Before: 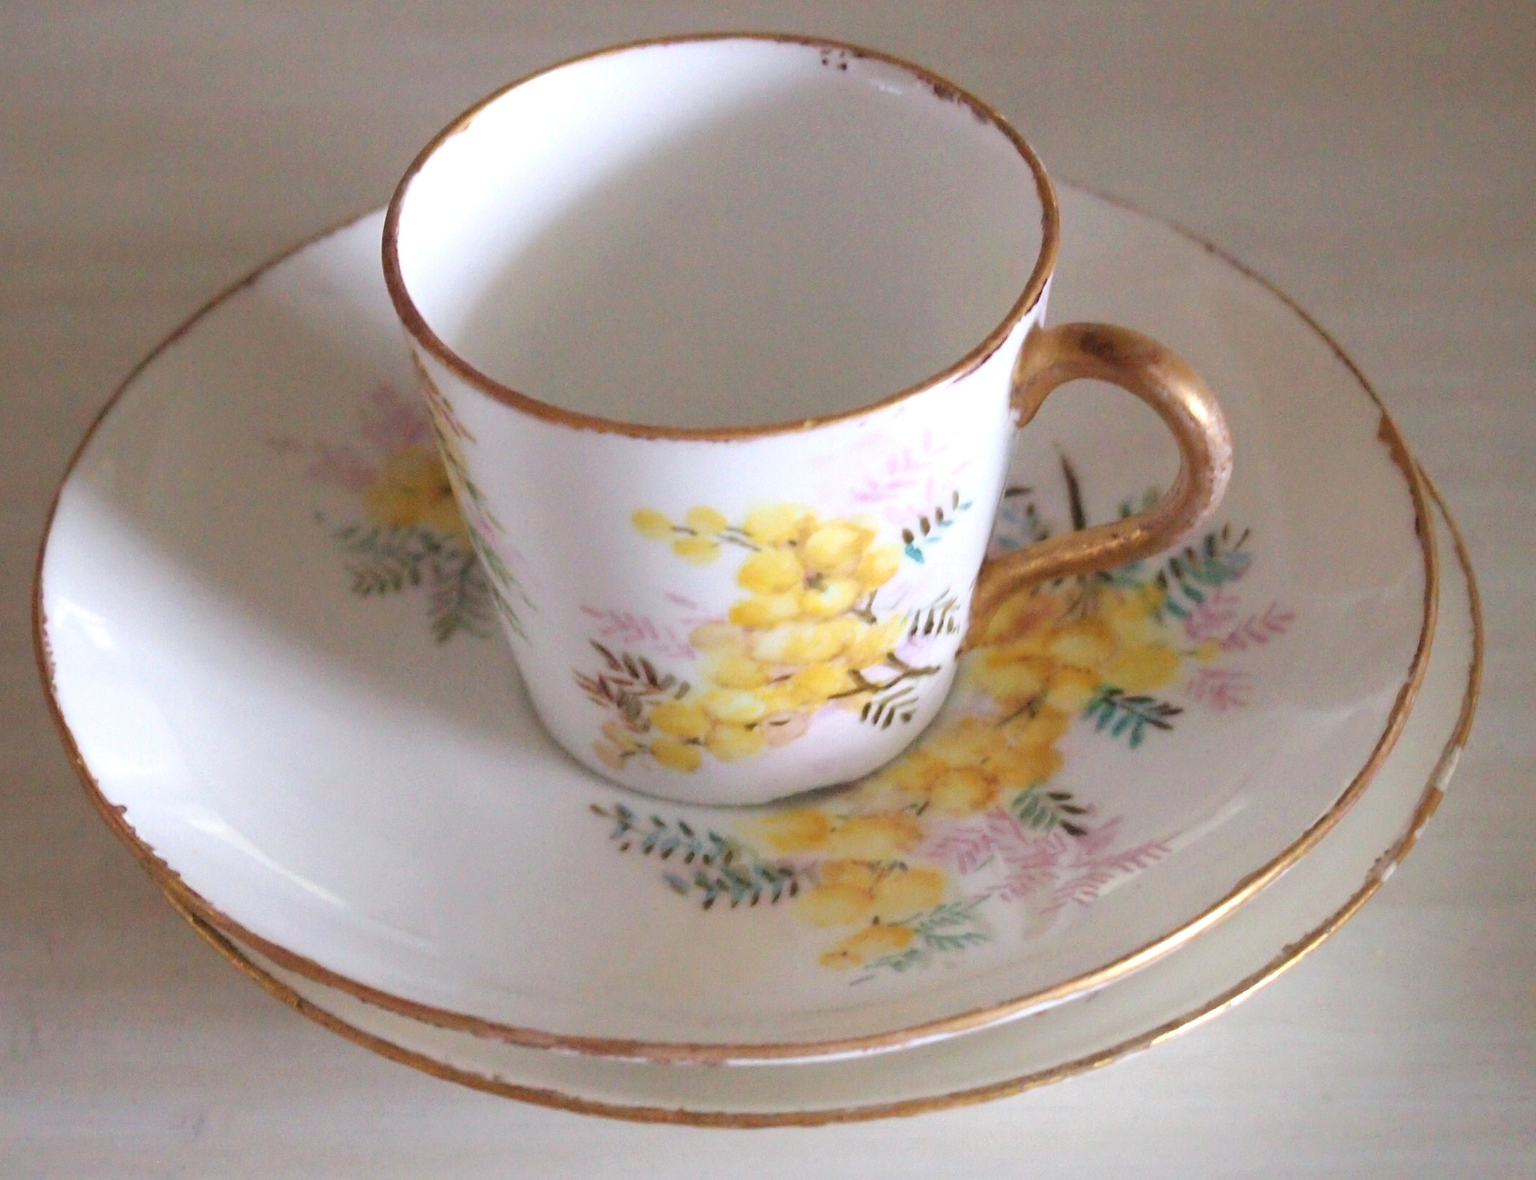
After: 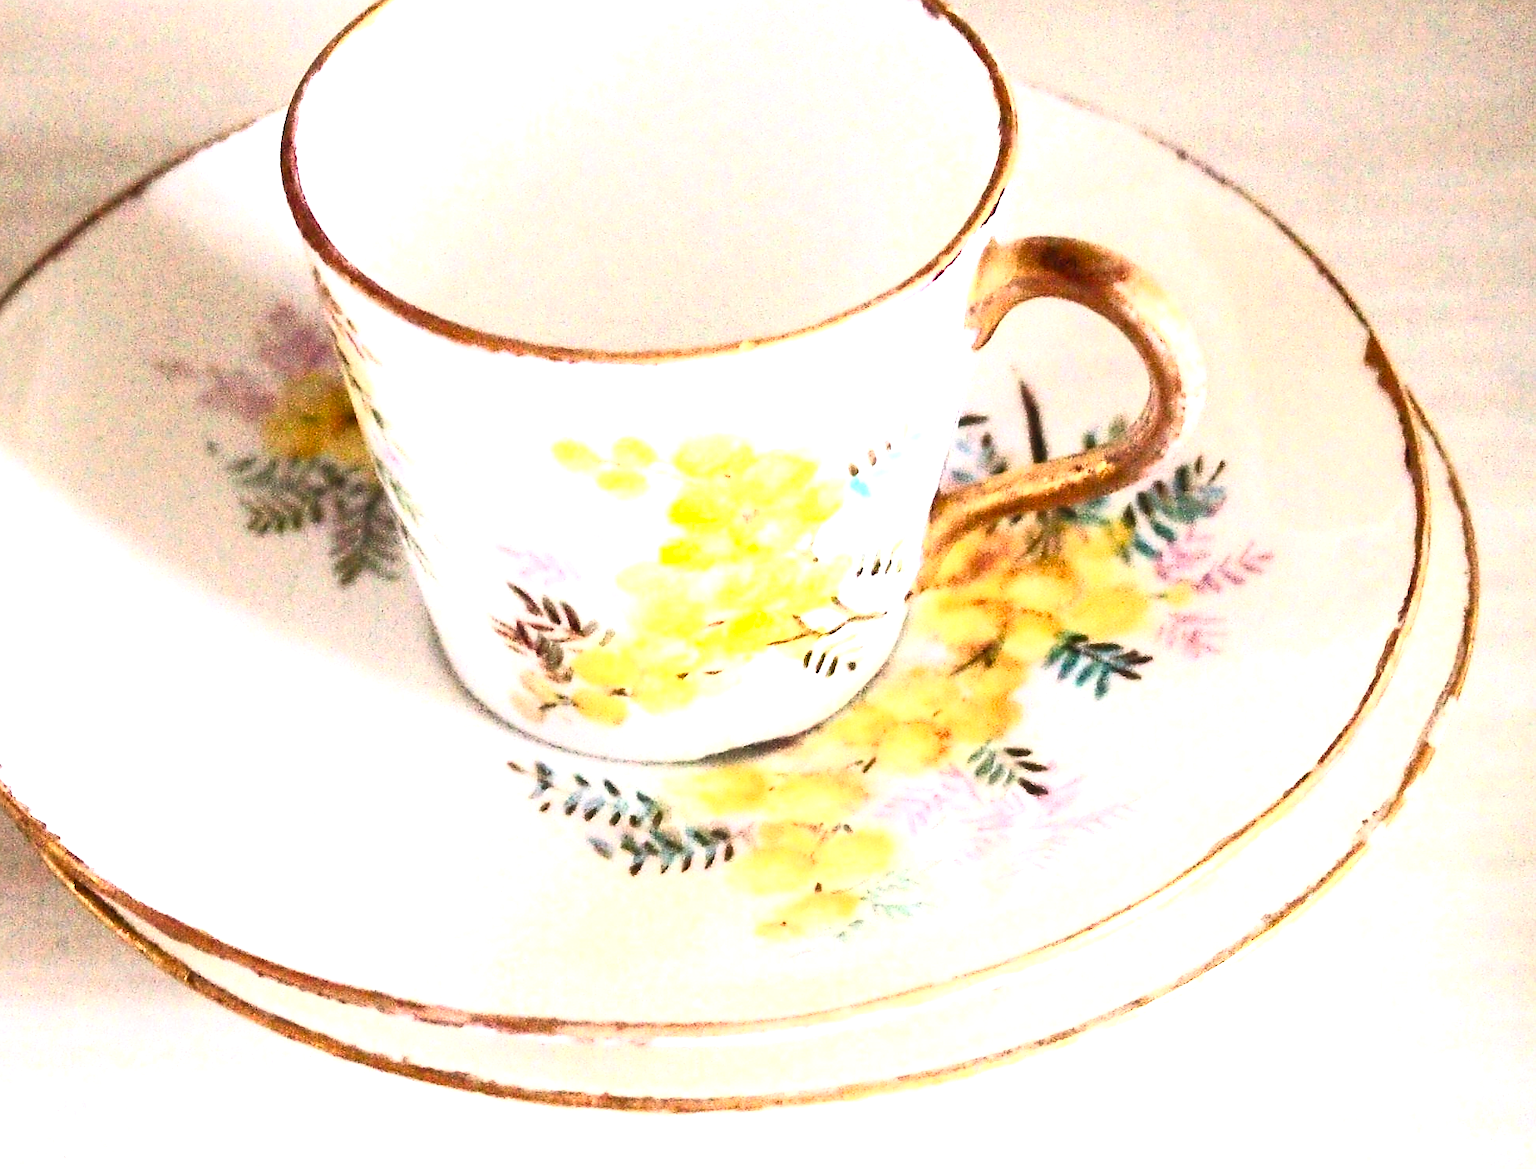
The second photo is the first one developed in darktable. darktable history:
crop and rotate: left 8.135%, top 9.023%
sharpen: radius 1.395, amount 1.267, threshold 0.621
levels: black 0.075%, levels [0, 0.435, 0.917]
filmic rgb: black relative exposure -7.99 EV, white relative exposure 4.04 EV, threshold 3.01 EV, hardness 4.16, contrast 1.36, enable highlight reconstruction true
tone equalizer: on, module defaults
contrast brightness saturation: contrast 0.811, brightness 0.593, saturation 0.589
